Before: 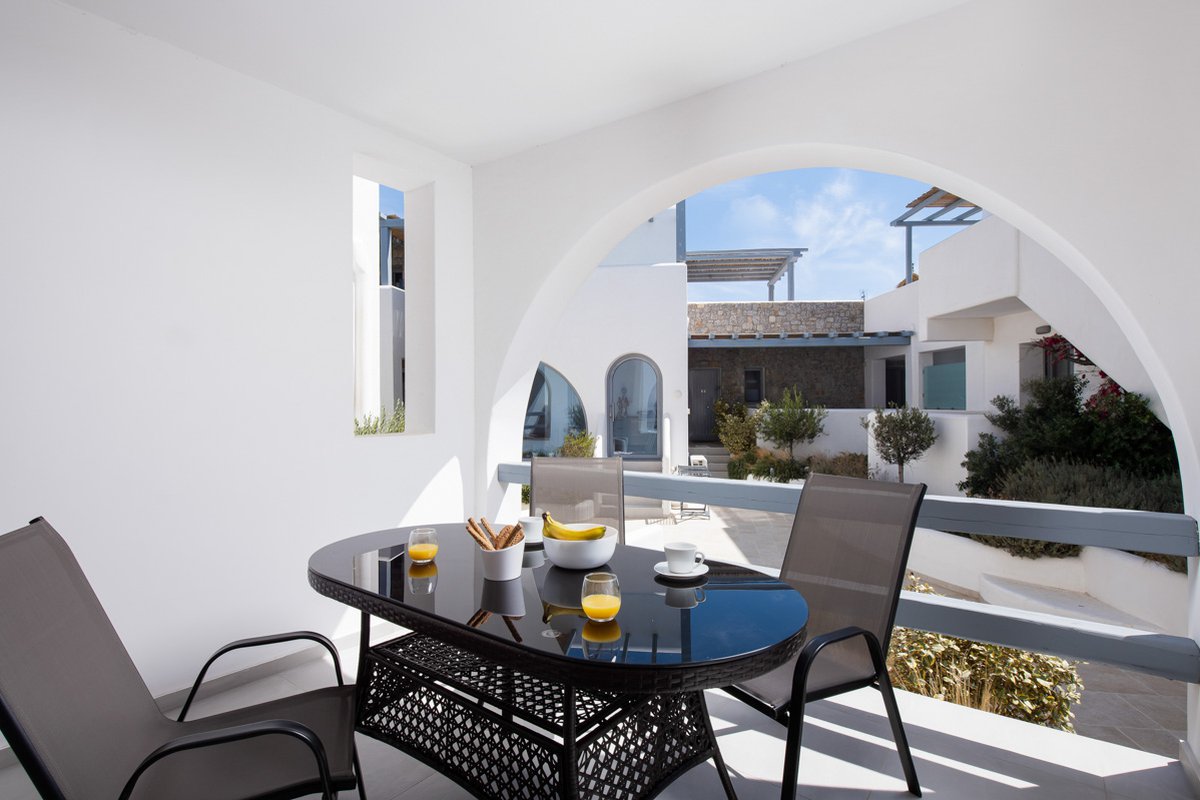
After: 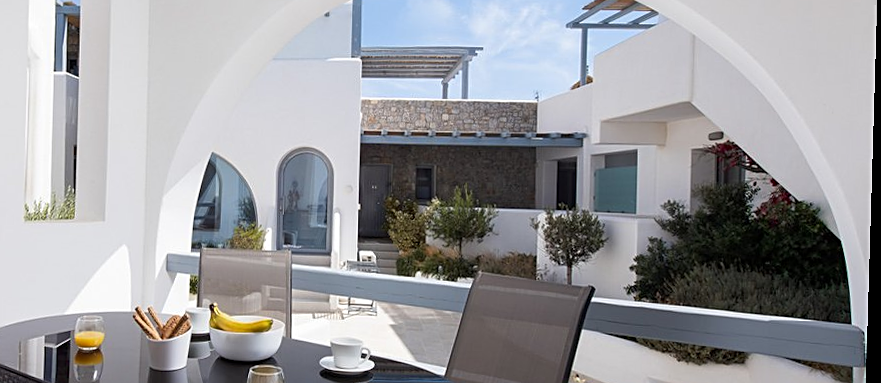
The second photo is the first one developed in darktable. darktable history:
crop and rotate: left 27.938%, top 27.046%, bottom 27.046%
sharpen: on, module defaults
rotate and perspective: rotation 1.72°, automatic cropping off
tone equalizer: on, module defaults
